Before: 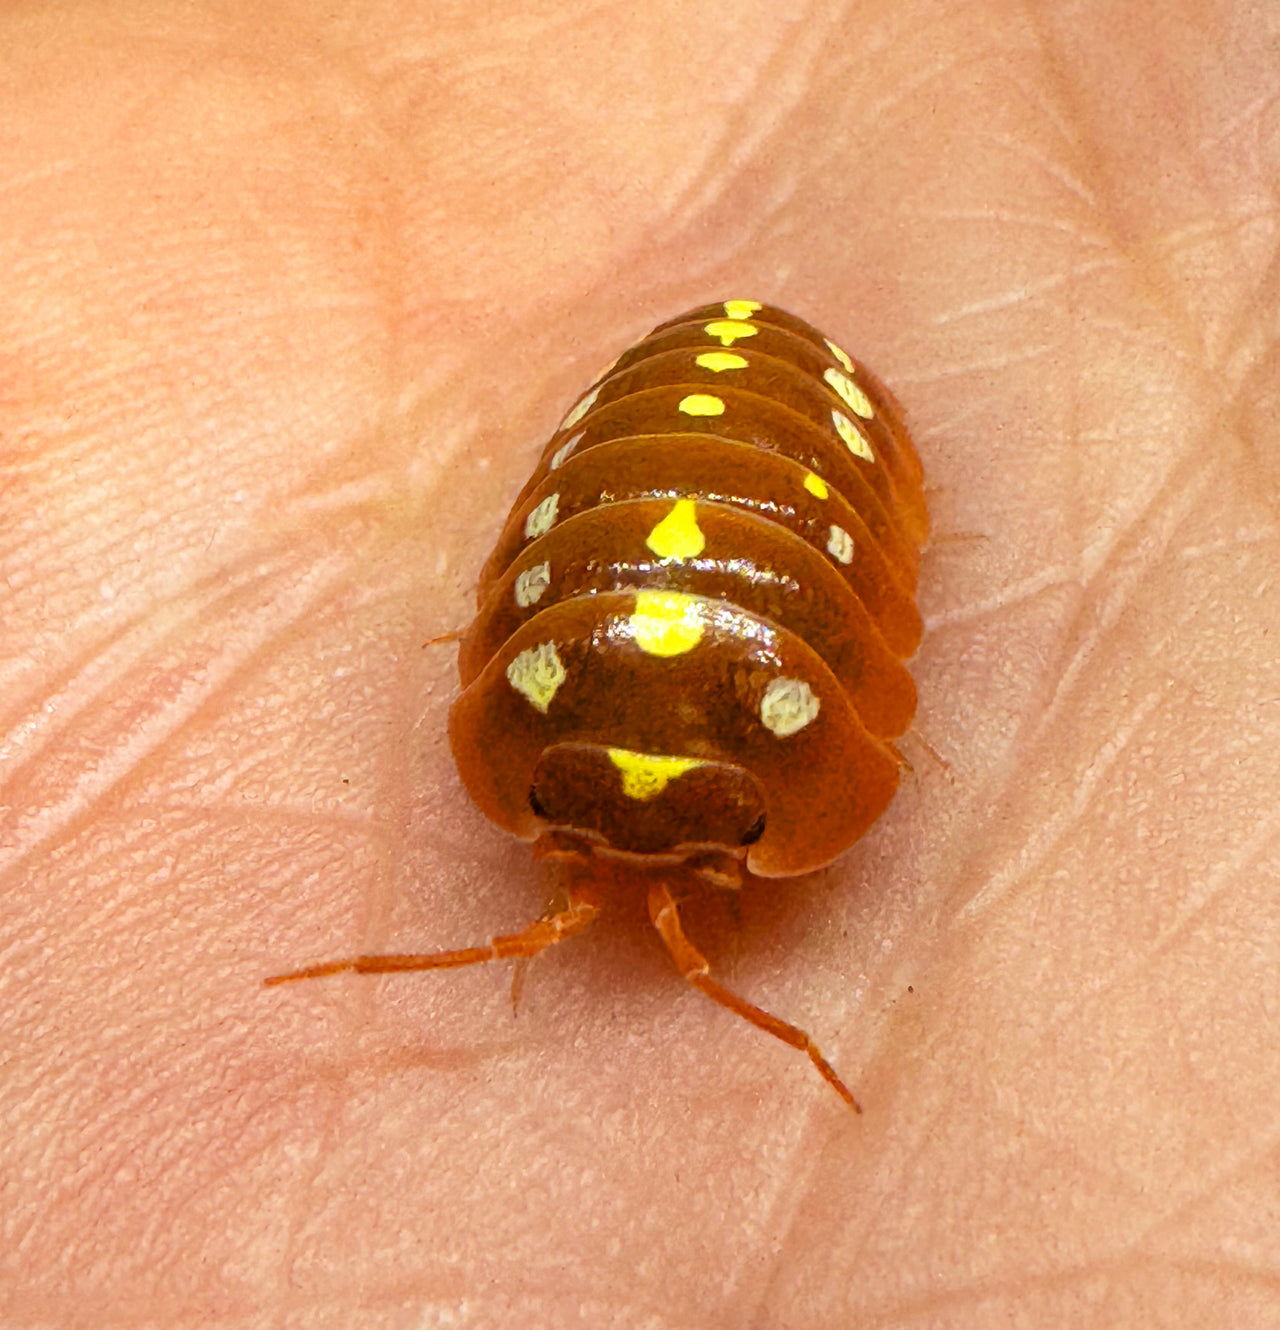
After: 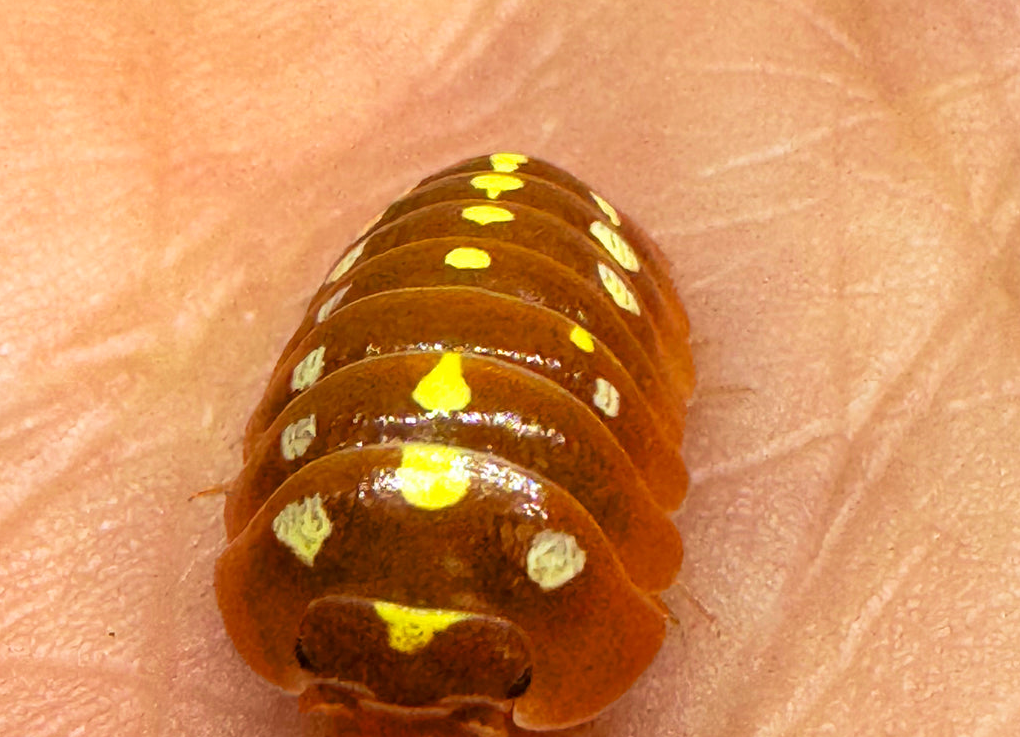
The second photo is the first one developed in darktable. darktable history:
velvia: on, module defaults
crop: left 18.333%, top 11.115%, right 1.942%, bottom 33.402%
